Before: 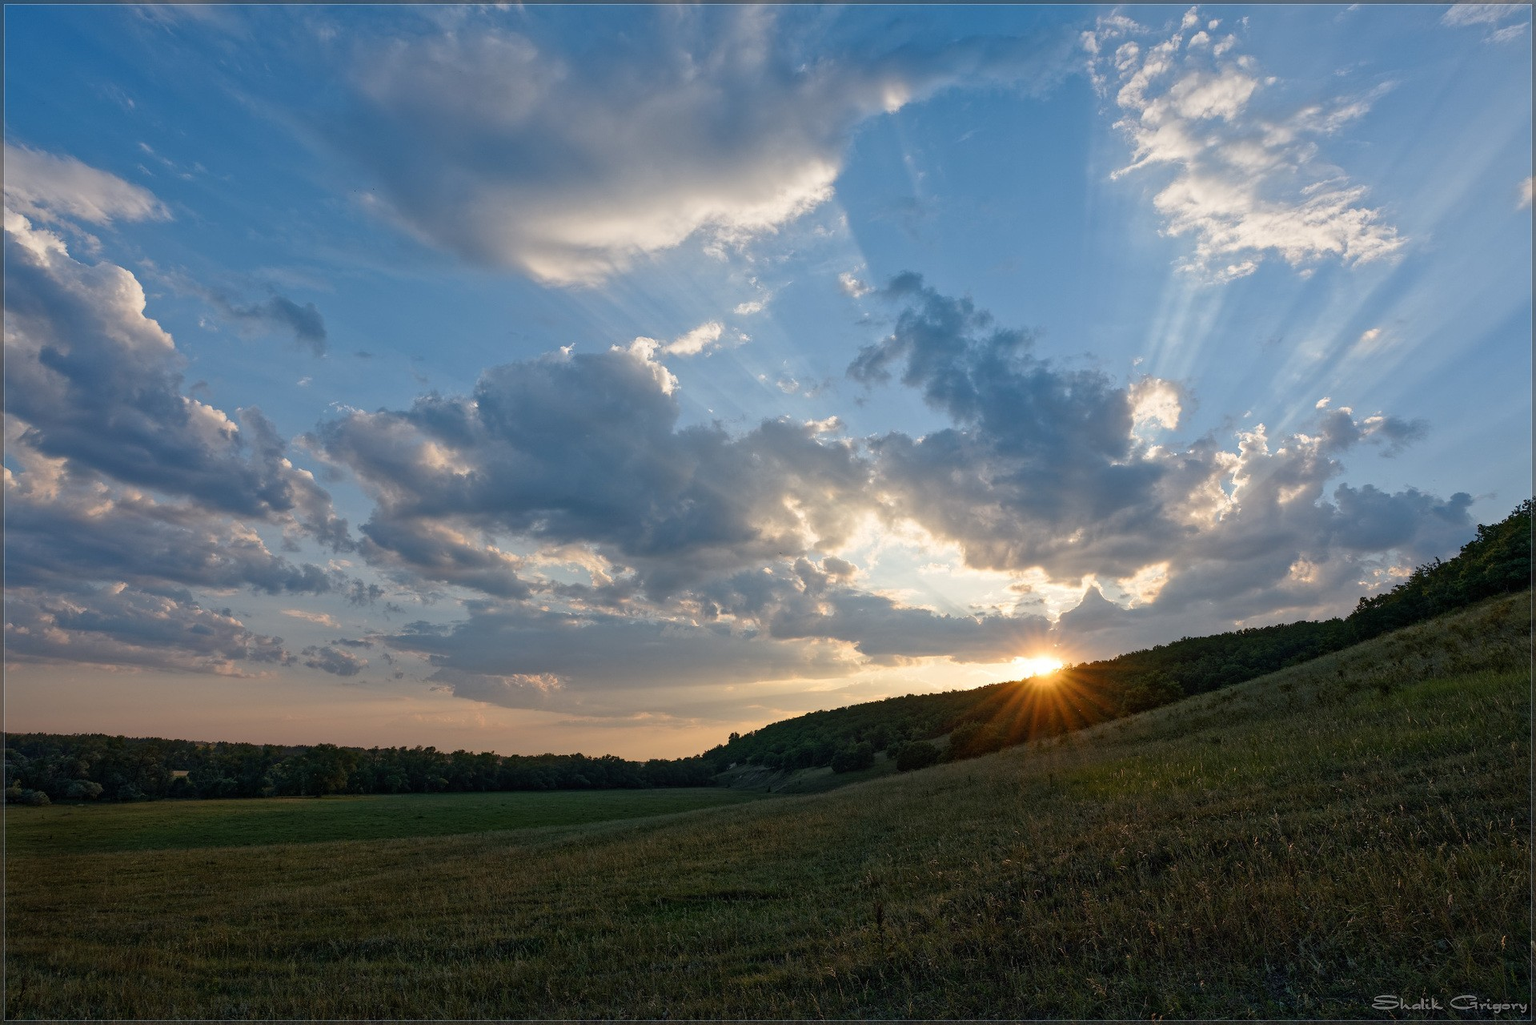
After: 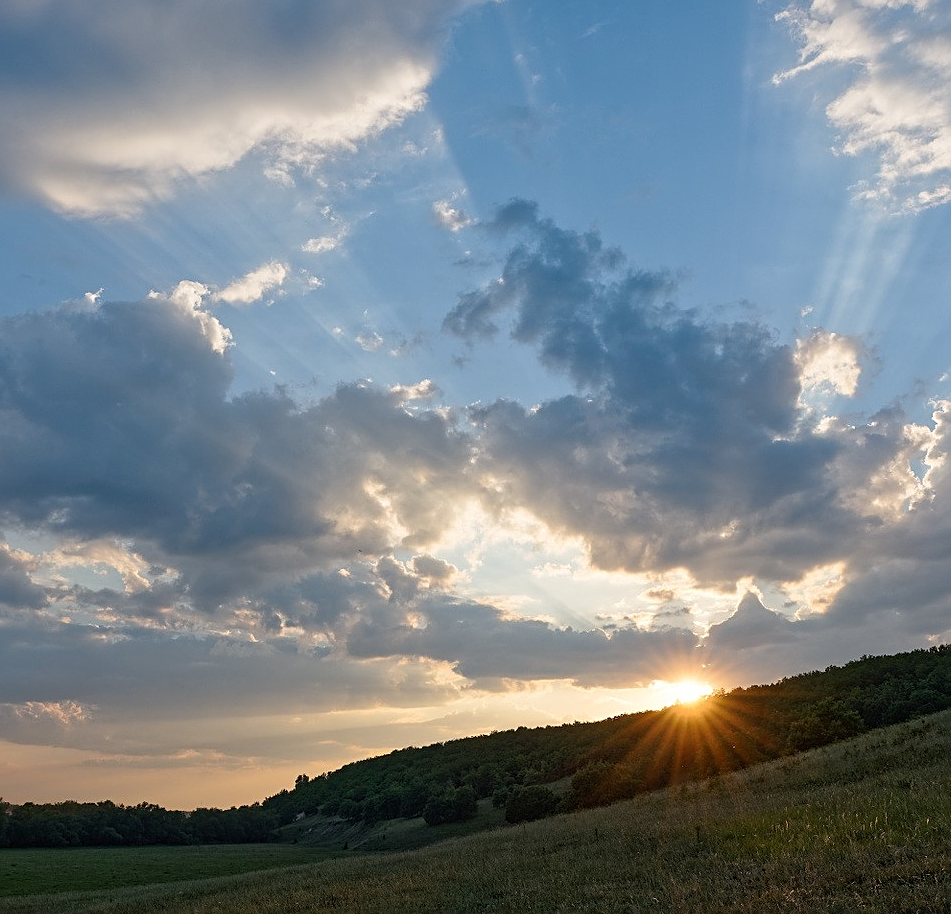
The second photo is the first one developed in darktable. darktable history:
sharpen: on, module defaults
crop: left 32.075%, top 10.976%, right 18.355%, bottom 17.596%
